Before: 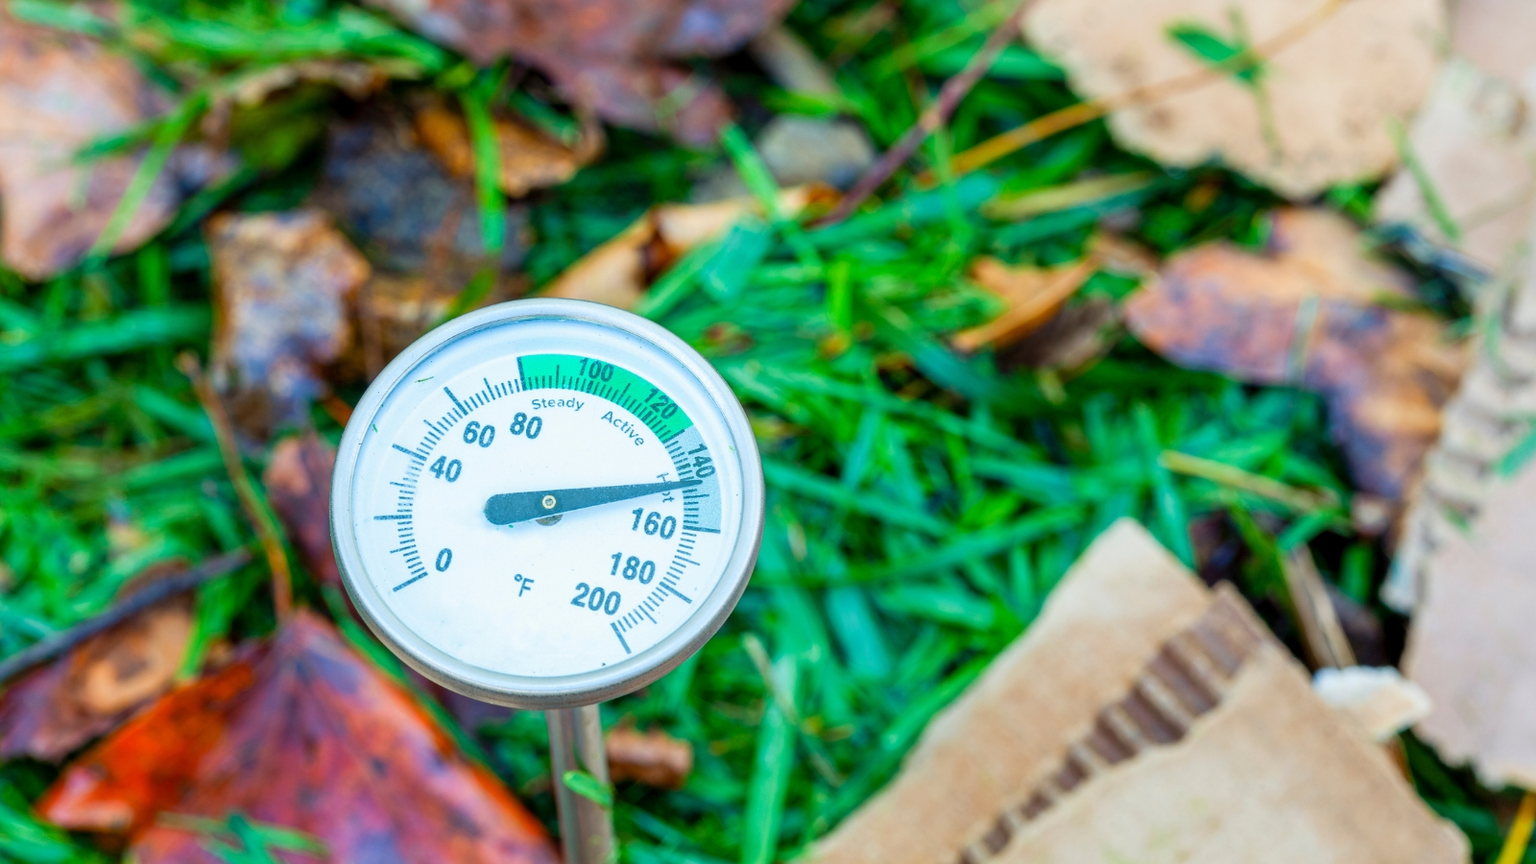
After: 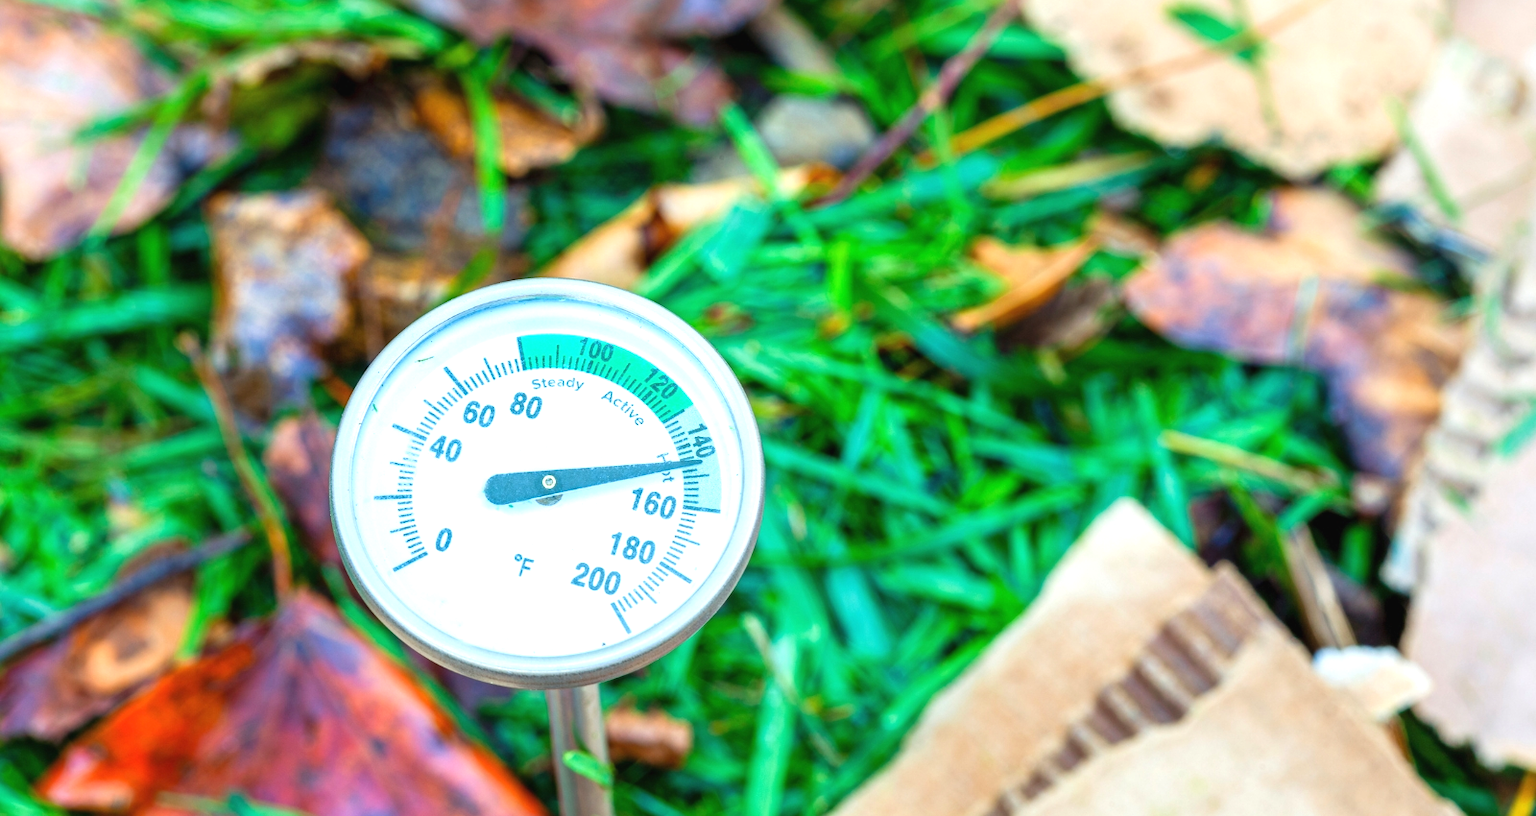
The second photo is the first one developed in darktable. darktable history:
exposure: black level correction -0.002, exposure 0.54 EV, compensate highlight preservation false
tone equalizer: on, module defaults
crop and rotate: top 2.369%, bottom 3.008%
